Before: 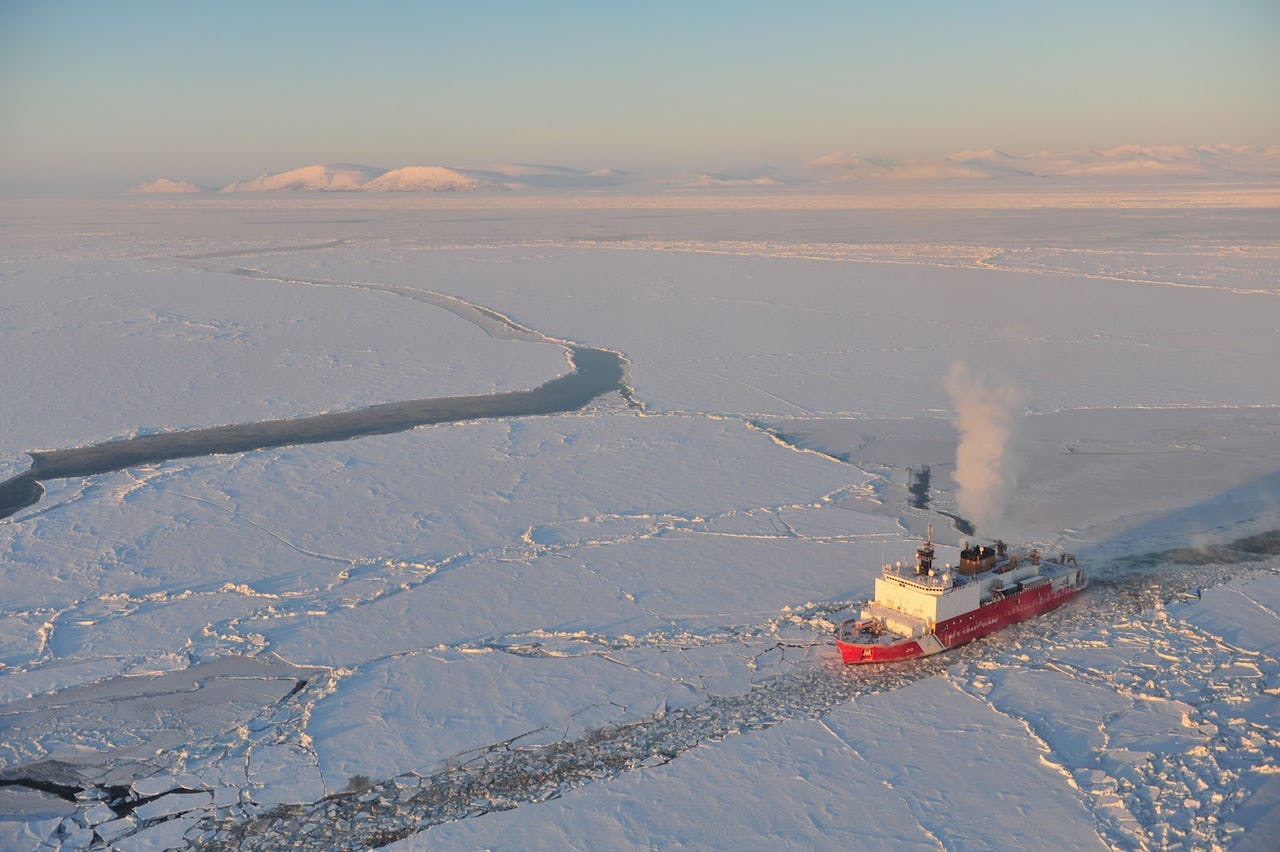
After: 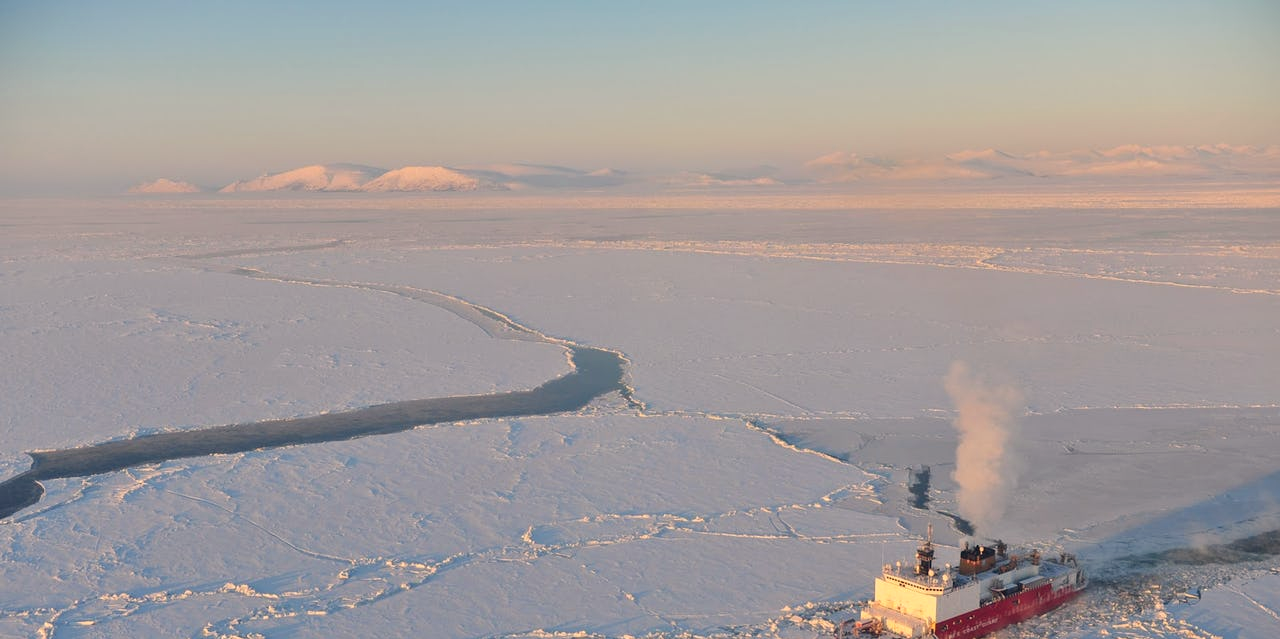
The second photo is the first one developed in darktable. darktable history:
color balance rgb: shadows lift › hue 87.51°, highlights gain › chroma 1.62%, highlights gain › hue 55.1°, global offset › chroma 0.06%, global offset › hue 253.66°, linear chroma grading › global chroma 0.5%
contrast brightness saturation: contrast 0.1, brightness 0.03, saturation 0.09
shadows and highlights: radius 125.46, shadows 30.51, highlights -30.51, low approximation 0.01, soften with gaussian
crop: bottom 24.967%
